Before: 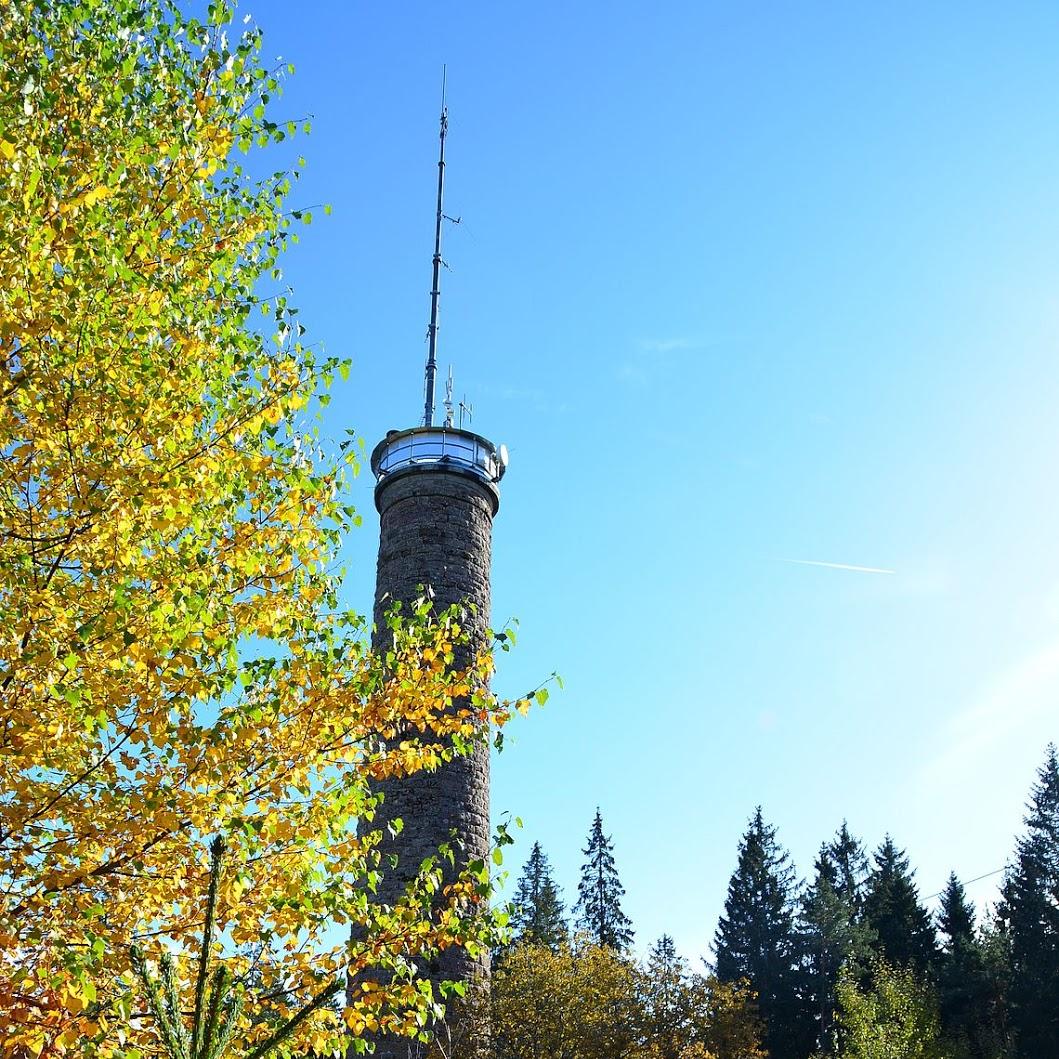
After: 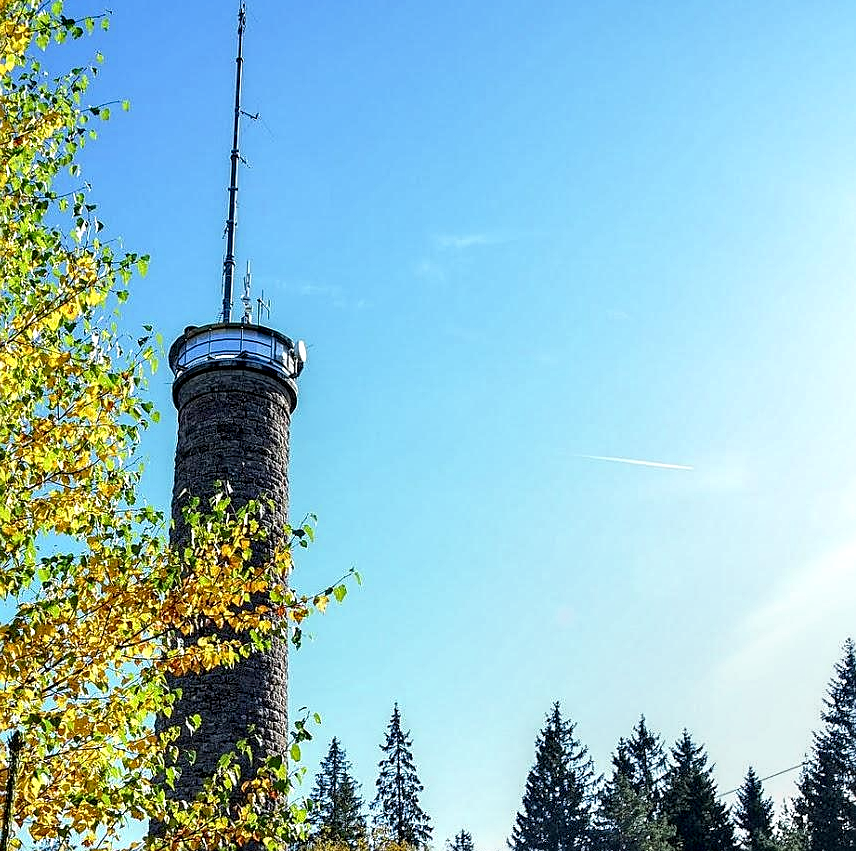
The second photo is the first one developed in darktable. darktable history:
sharpen: on, module defaults
local contrast: highlights 22%, shadows 70%, detail 170%
crop: left 19.162%, top 9.846%, right 0.001%, bottom 9.74%
